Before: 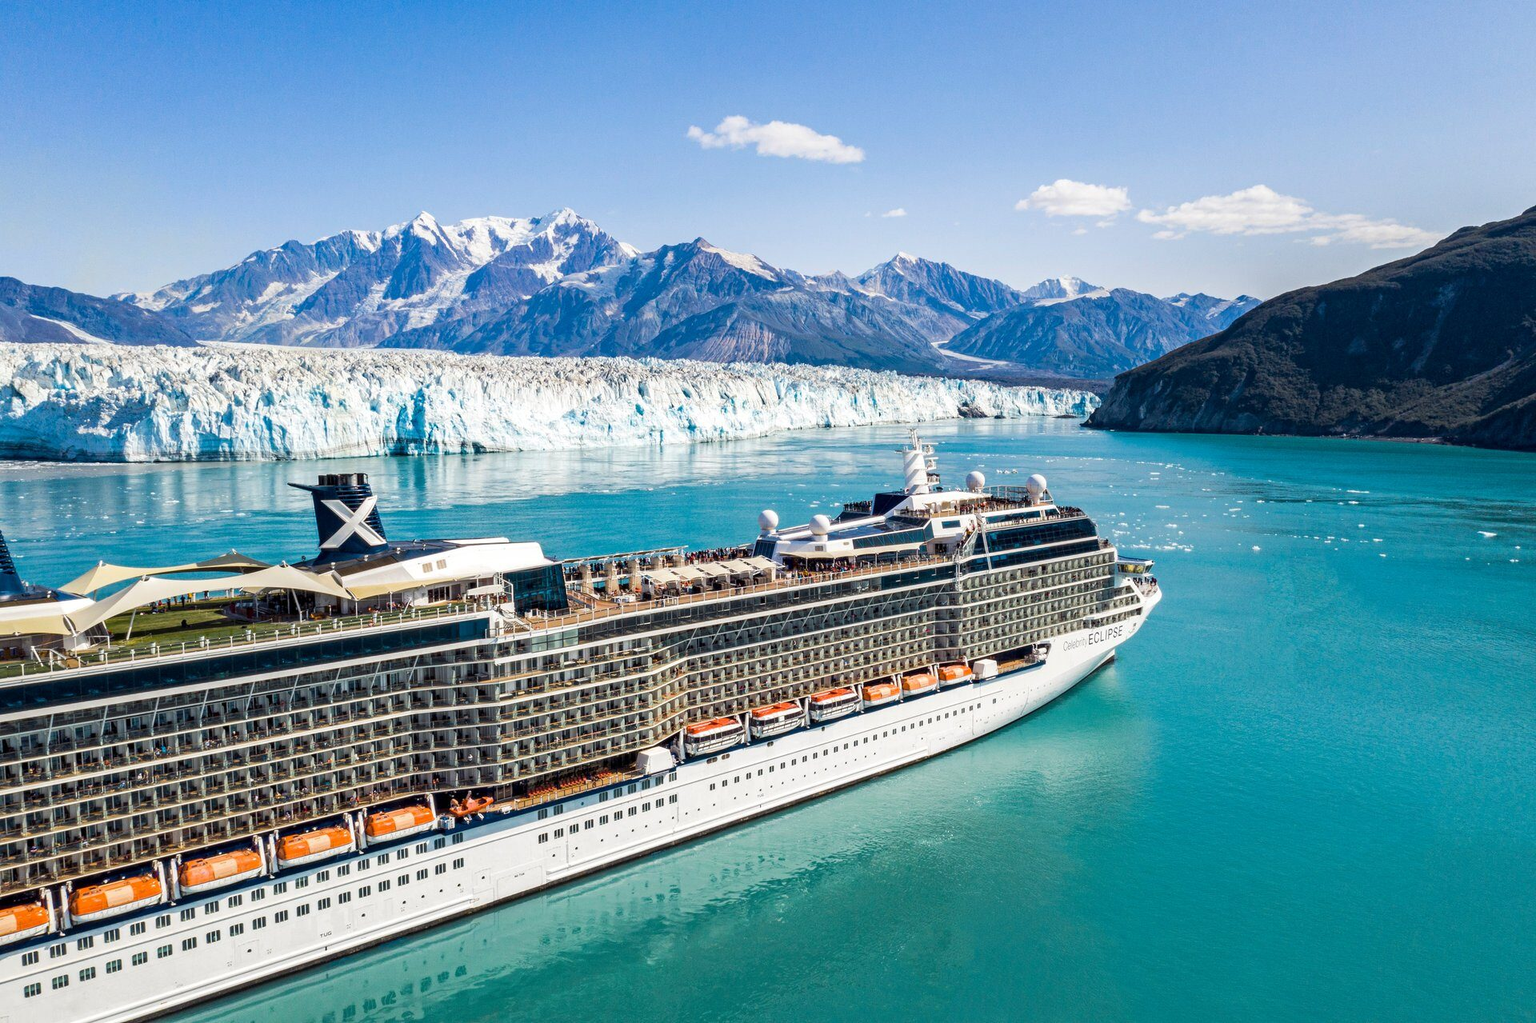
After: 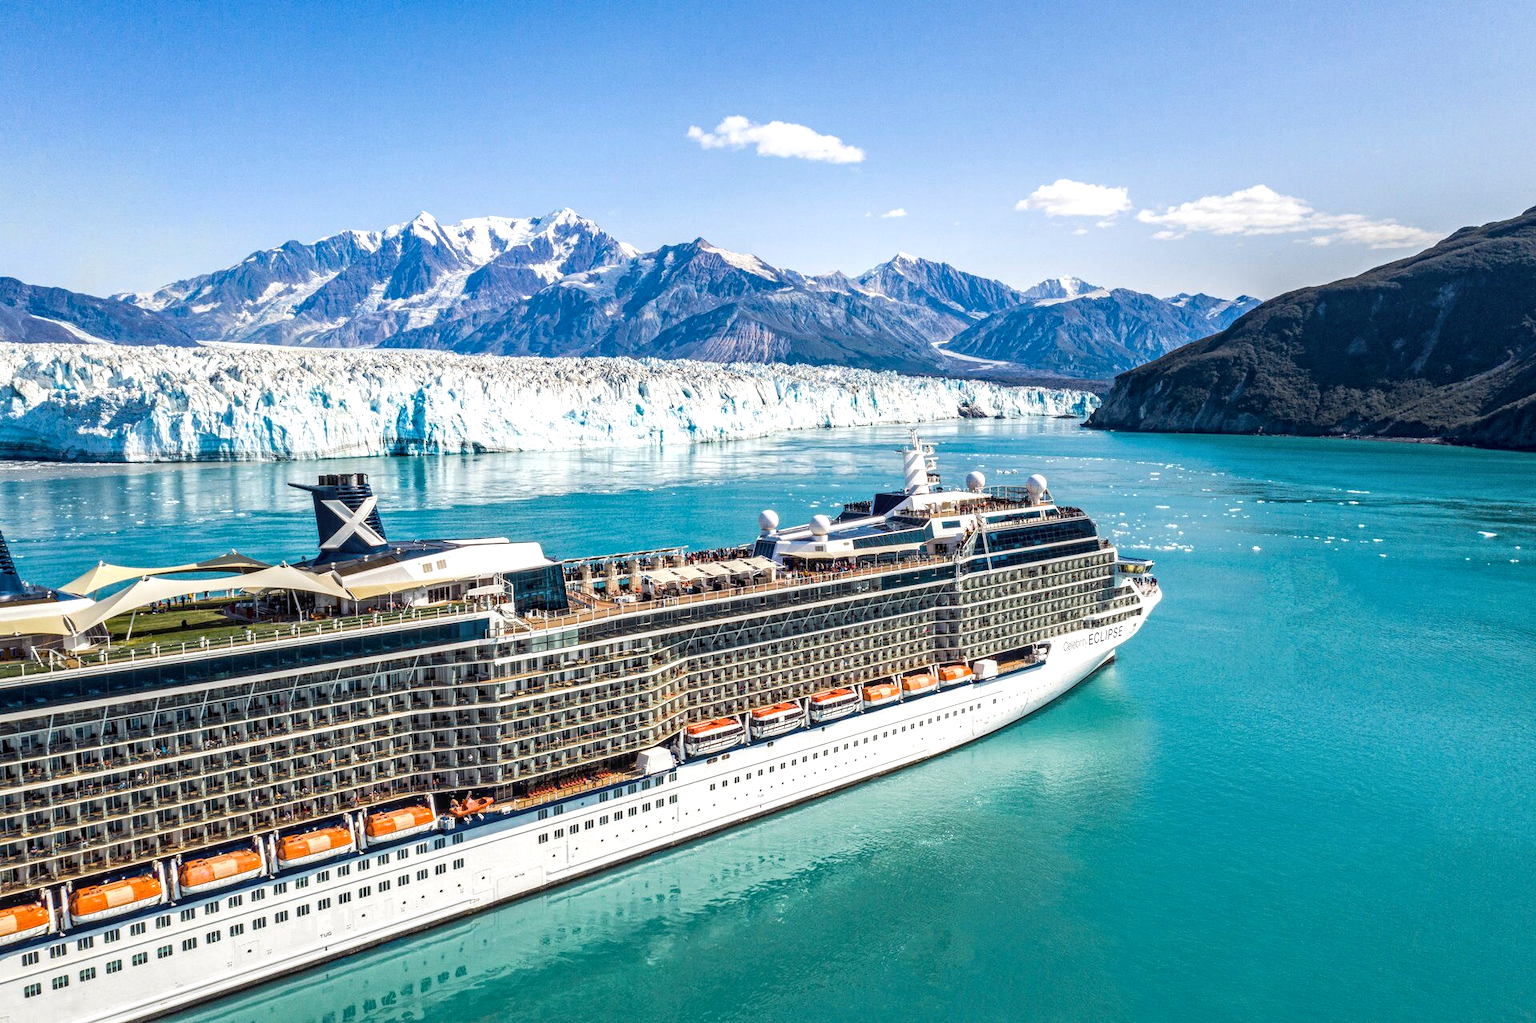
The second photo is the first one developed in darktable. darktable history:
local contrast: highlights 55%, shadows 52%, detail 130%, midtone range 0.452
exposure: exposure 0.2 EV, compensate highlight preservation false
